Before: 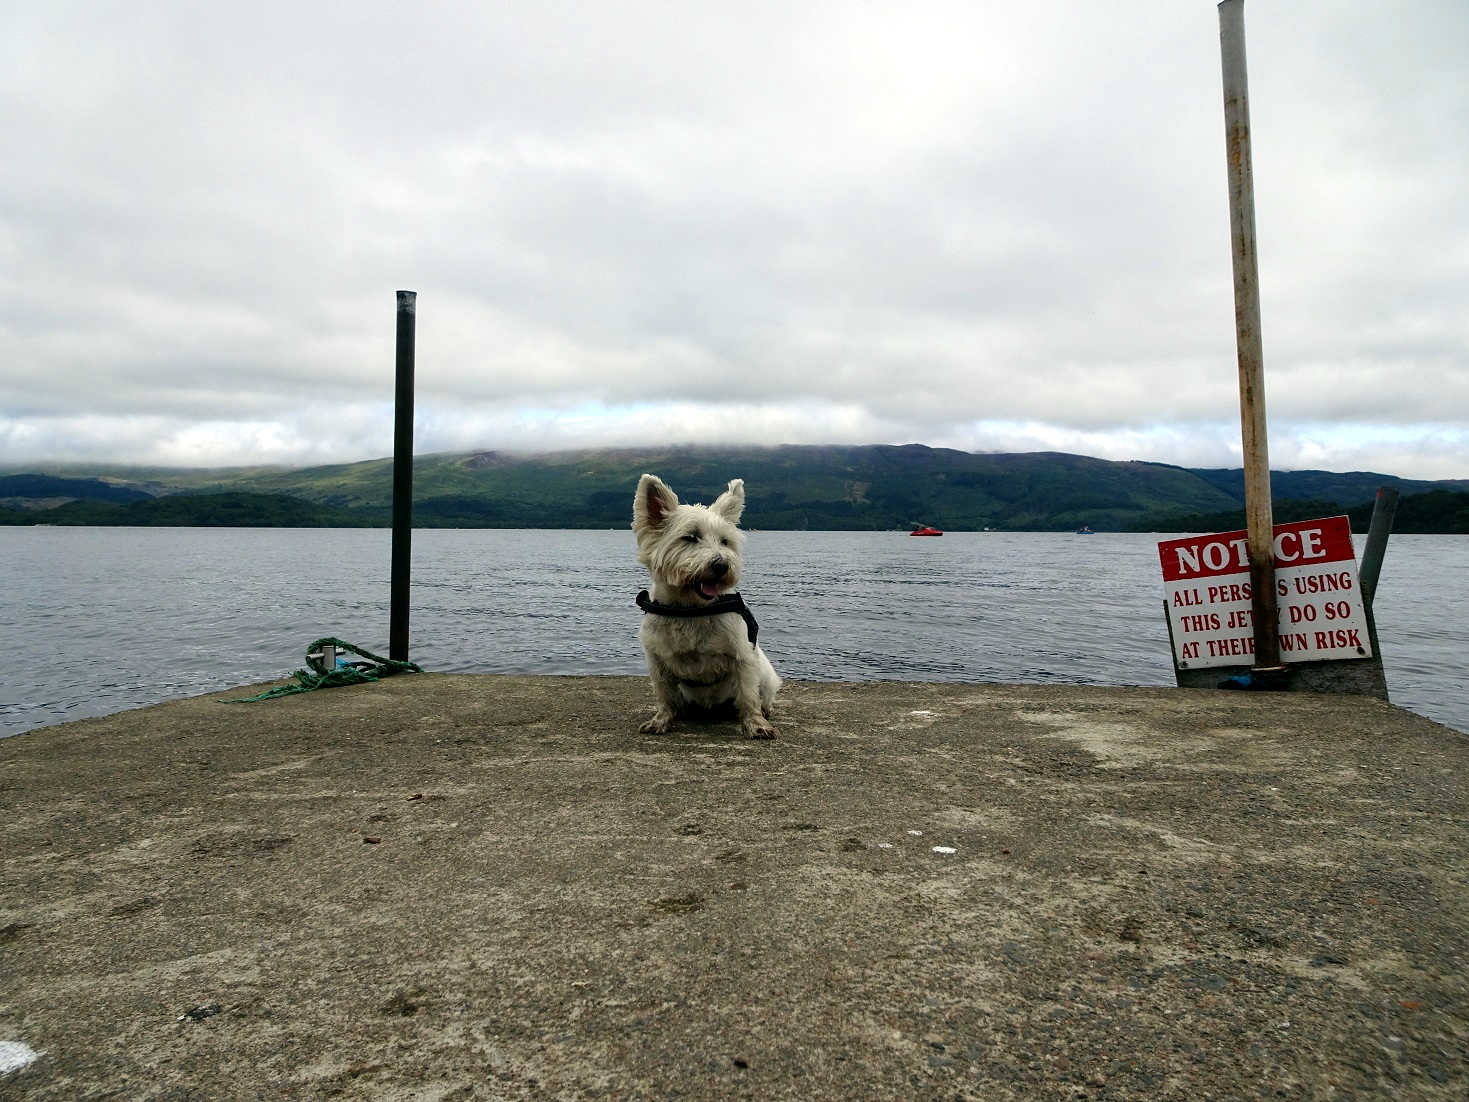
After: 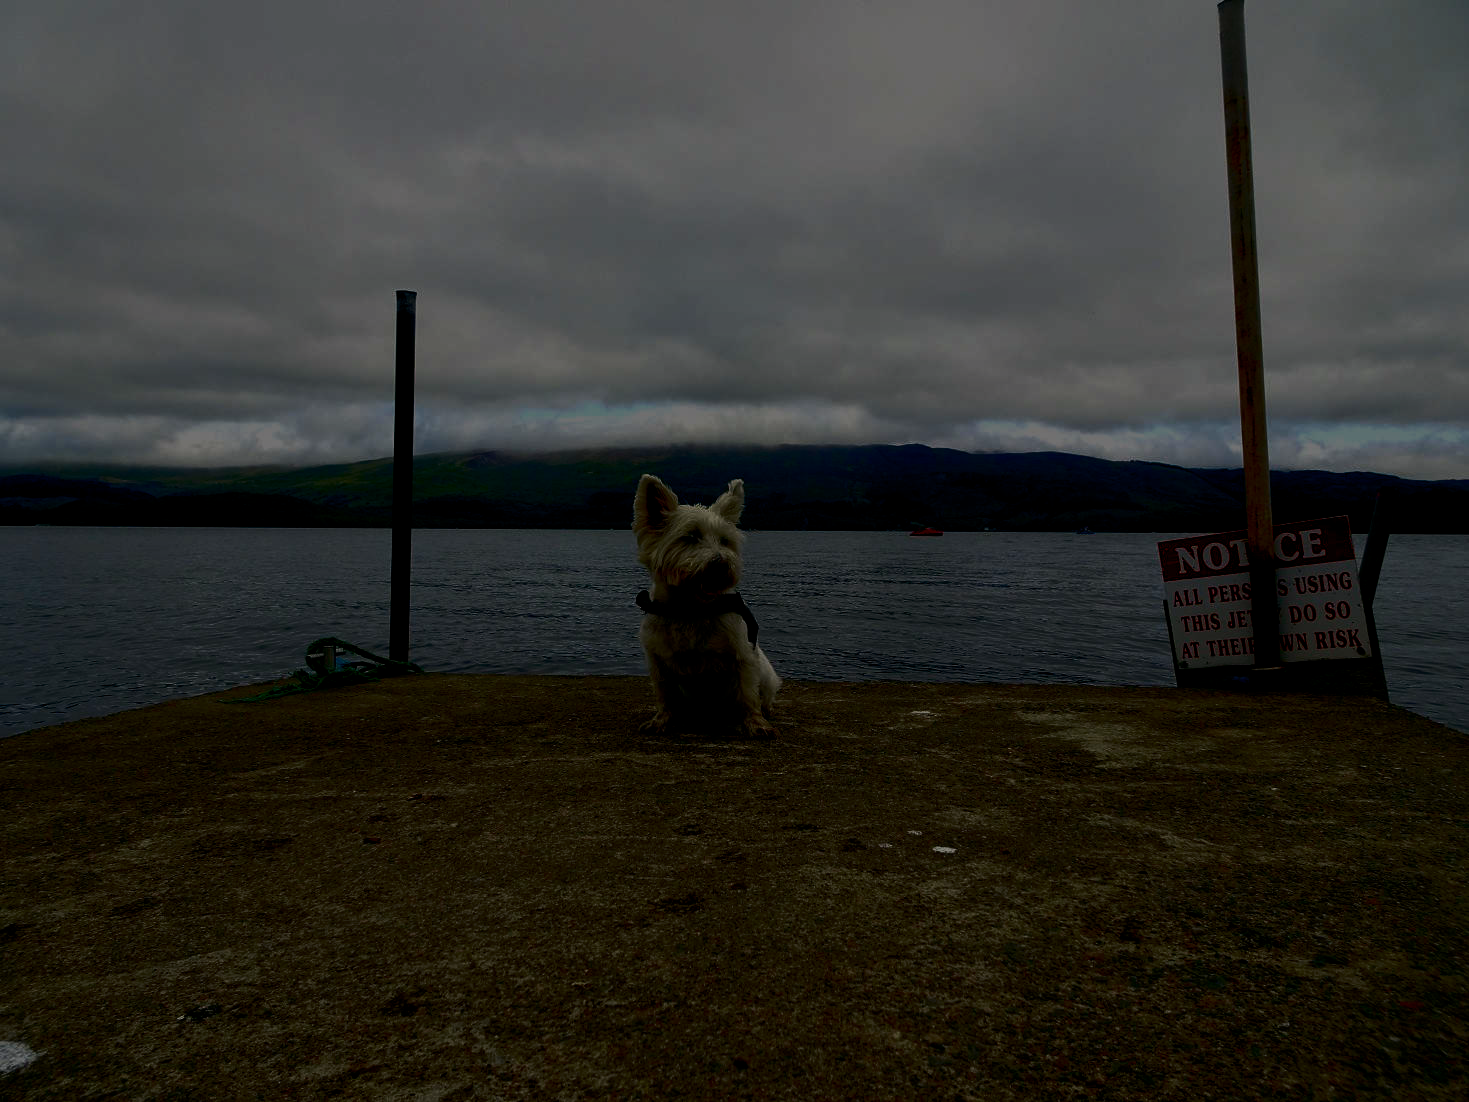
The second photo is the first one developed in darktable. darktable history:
contrast brightness saturation: contrast 0.098, brightness -0.278, saturation 0.14
exposure: exposure -2.065 EV, compensate exposure bias true, compensate highlight preservation false
shadows and highlights: radius 125.78, shadows 30.57, highlights -30.87, low approximation 0.01, soften with gaussian
color balance rgb: highlights gain › chroma 0.239%, highlights gain › hue 331.22°, global offset › luminance -0.506%, perceptual saturation grading › global saturation 19.782%, perceptual brilliance grading › global brilliance 15.703%, perceptual brilliance grading › shadows -35.122%, global vibrance 20%
